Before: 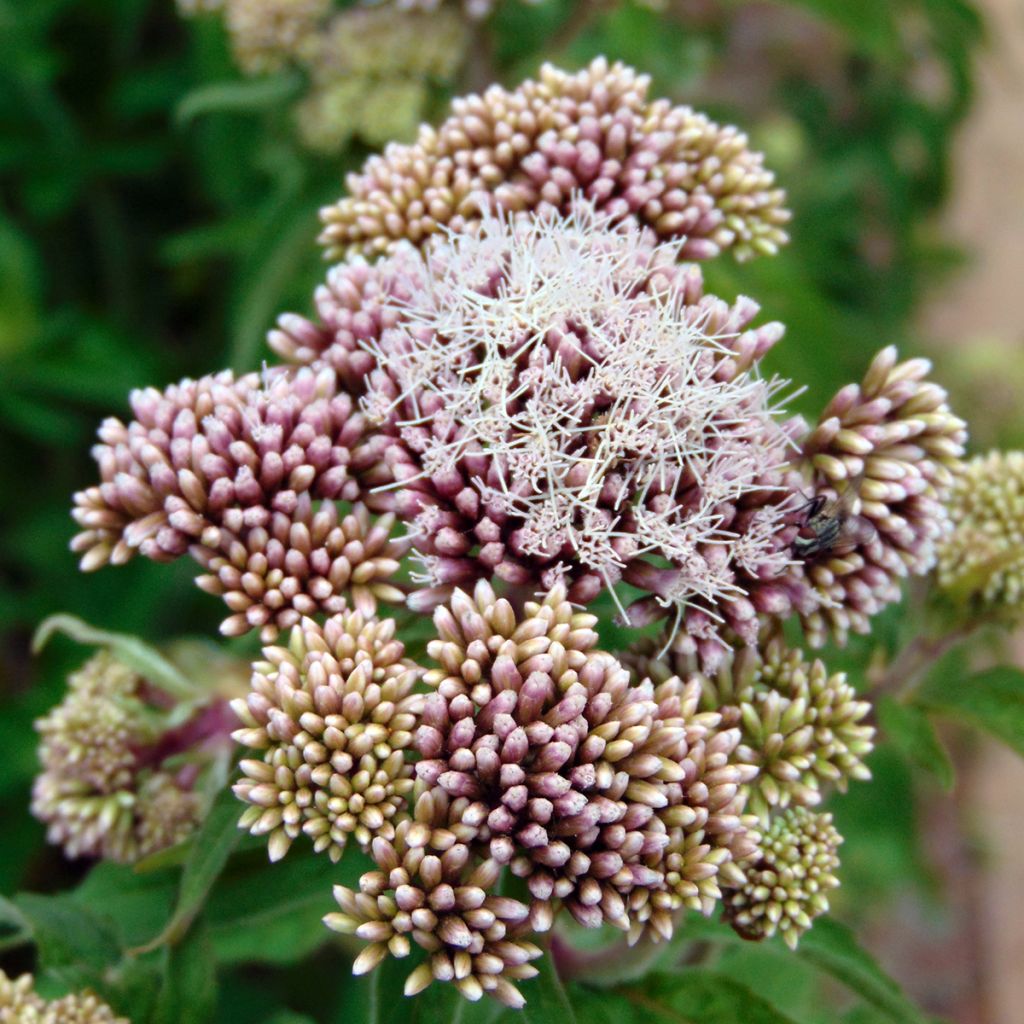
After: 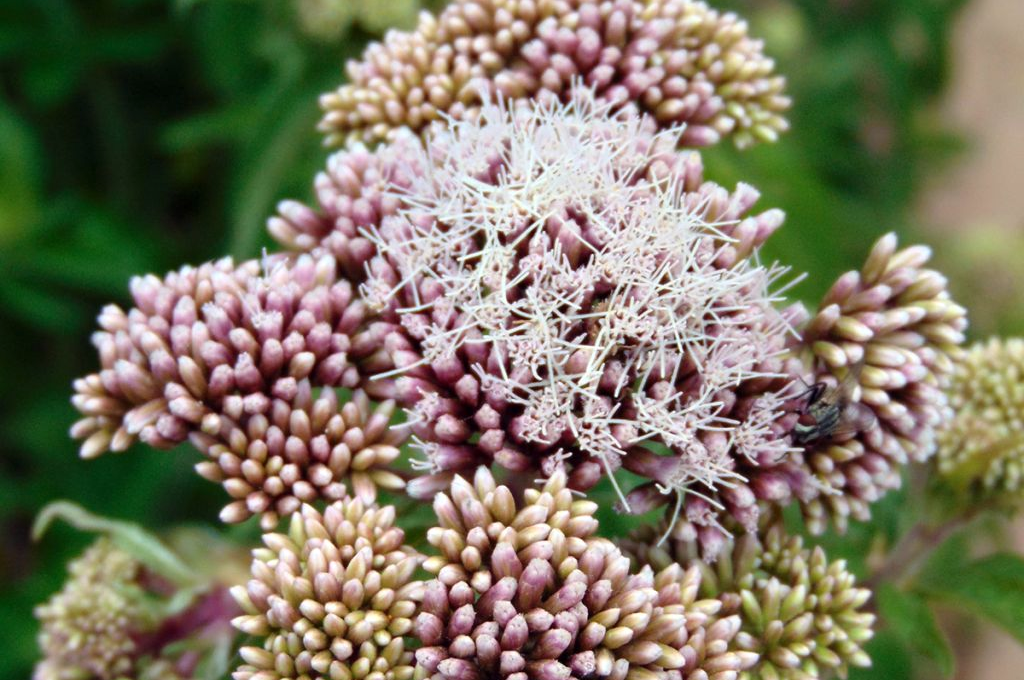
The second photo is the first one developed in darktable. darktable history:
crop: top 11.132%, bottom 22.293%
tone equalizer: -7 EV 0.113 EV
